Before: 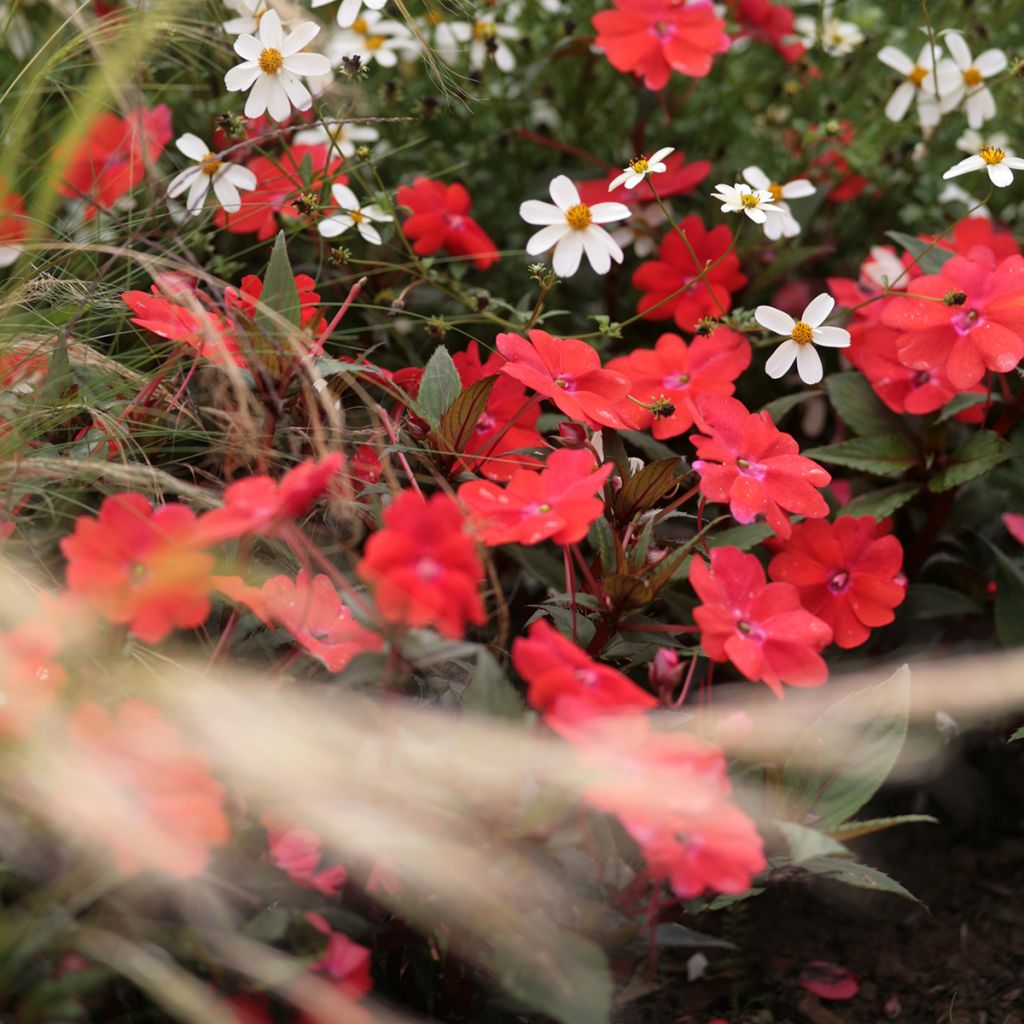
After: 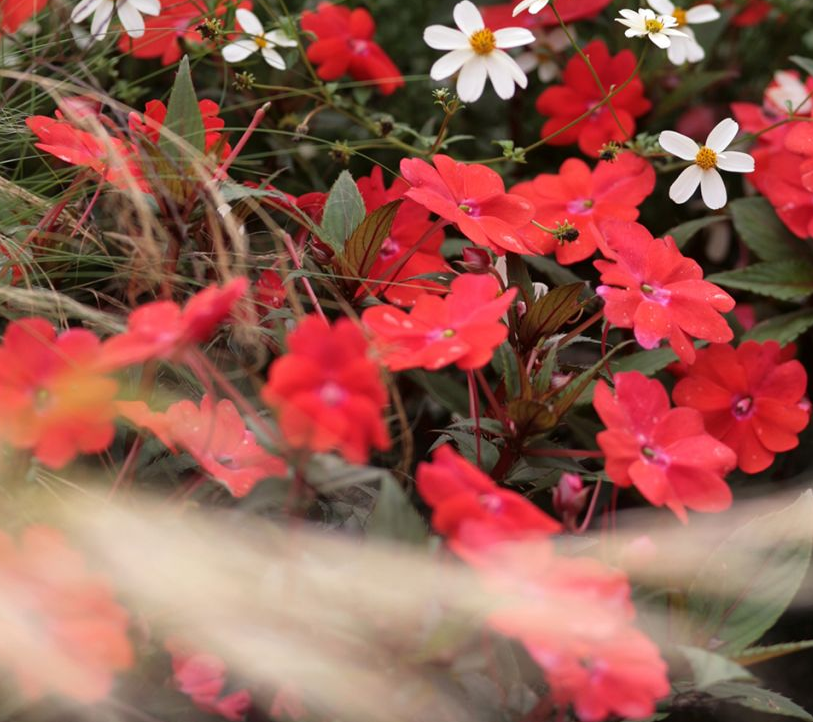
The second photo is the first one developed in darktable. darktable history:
crop: left 9.442%, top 17.094%, right 11.103%, bottom 12.378%
